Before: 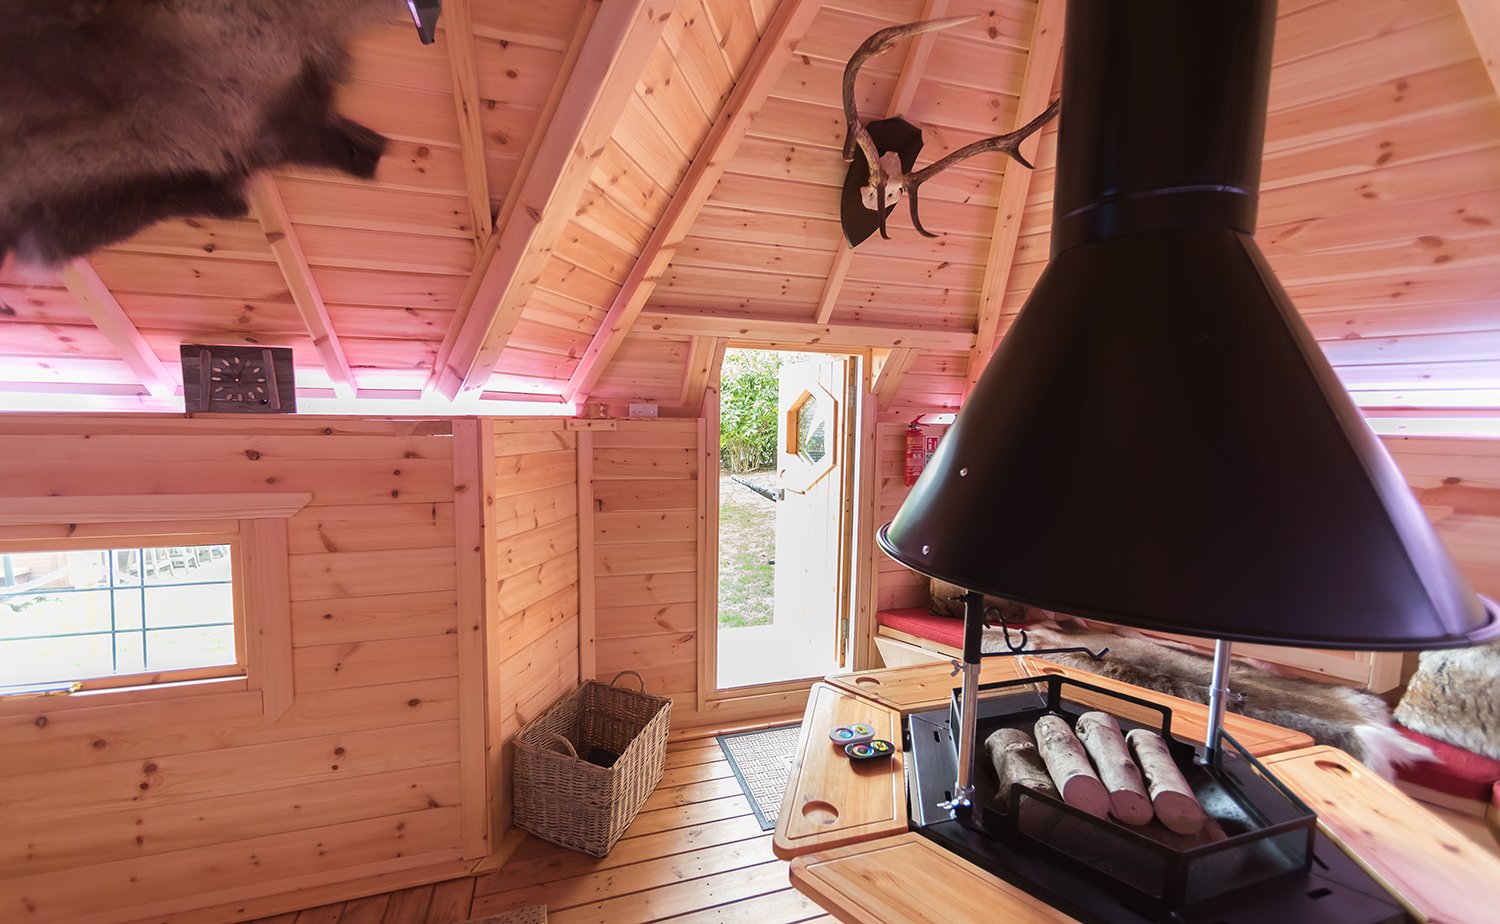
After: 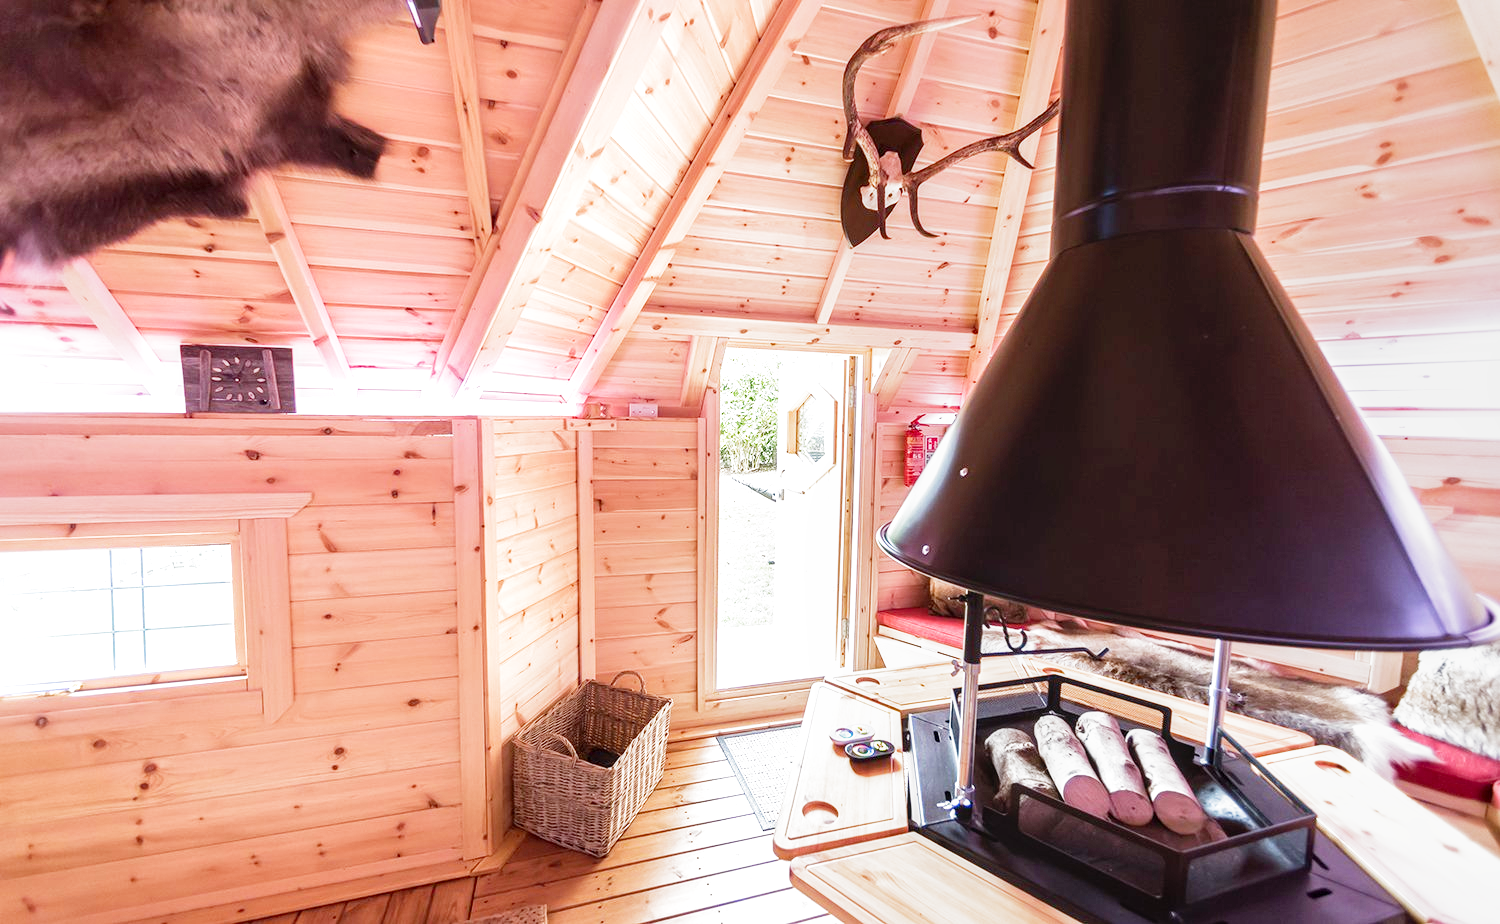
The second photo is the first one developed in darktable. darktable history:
filmic rgb: middle gray luminance 9.23%, black relative exposure -10.55 EV, white relative exposure 3.45 EV, threshold 6 EV, target black luminance 0%, hardness 5.98, latitude 59.69%, contrast 1.087, highlights saturation mix 5%, shadows ↔ highlights balance 29.23%, add noise in highlights 0, preserve chrominance no, color science v3 (2019), use custom middle-gray values true, iterations of high-quality reconstruction 0, contrast in highlights soft, enable highlight reconstruction true
white balance: red 0.98, blue 1.034
local contrast: on, module defaults
exposure: exposure 0.6 EV, compensate highlight preservation false
